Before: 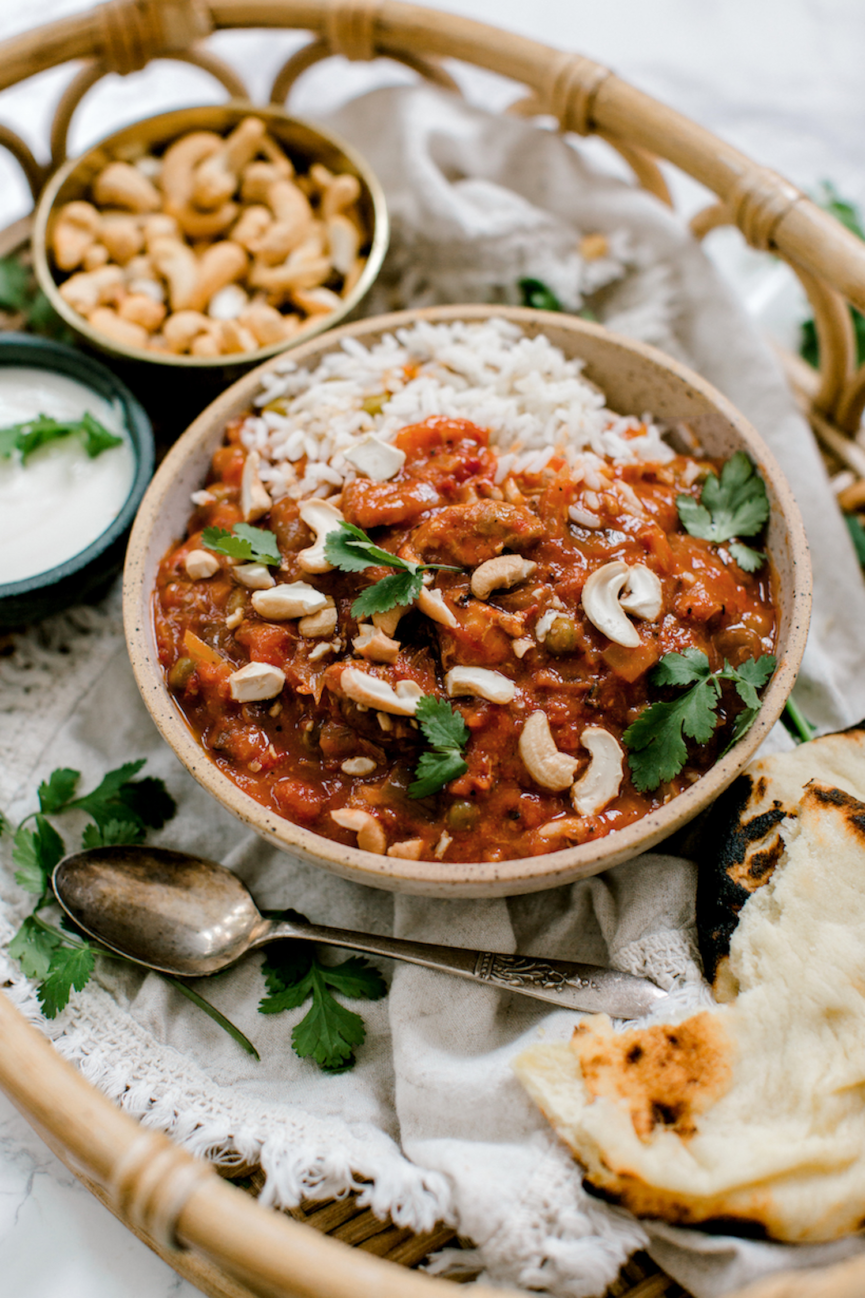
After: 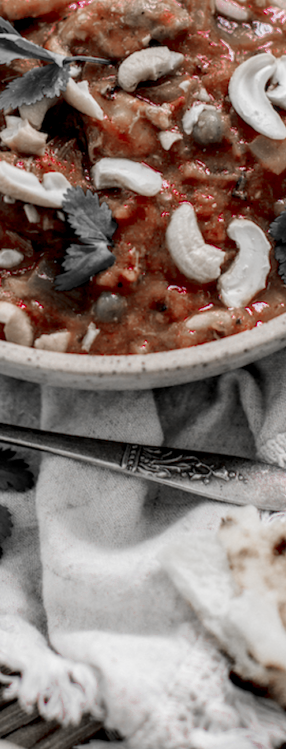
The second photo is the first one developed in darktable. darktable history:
color zones: curves: ch0 [(0, 0.278) (0.143, 0.5) (0.286, 0.5) (0.429, 0.5) (0.571, 0.5) (0.714, 0.5) (0.857, 0.5) (1, 0.5)]; ch1 [(0, 1) (0.143, 0.165) (0.286, 0) (0.429, 0) (0.571, 0) (0.714, 0) (0.857, 0.5) (1, 0.5)]; ch2 [(0, 0.508) (0.143, 0.5) (0.286, 0.5) (0.429, 0.5) (0.571, 0.5) (0.714, 0.5) (0.857, 0.5) (1, 0.5)]
crop: left 40.878%, top 39.176%, right 25.993%, bottom 3.081%
local contrast: on, module defaults
contrast brightness saturation: saturation 0.5
